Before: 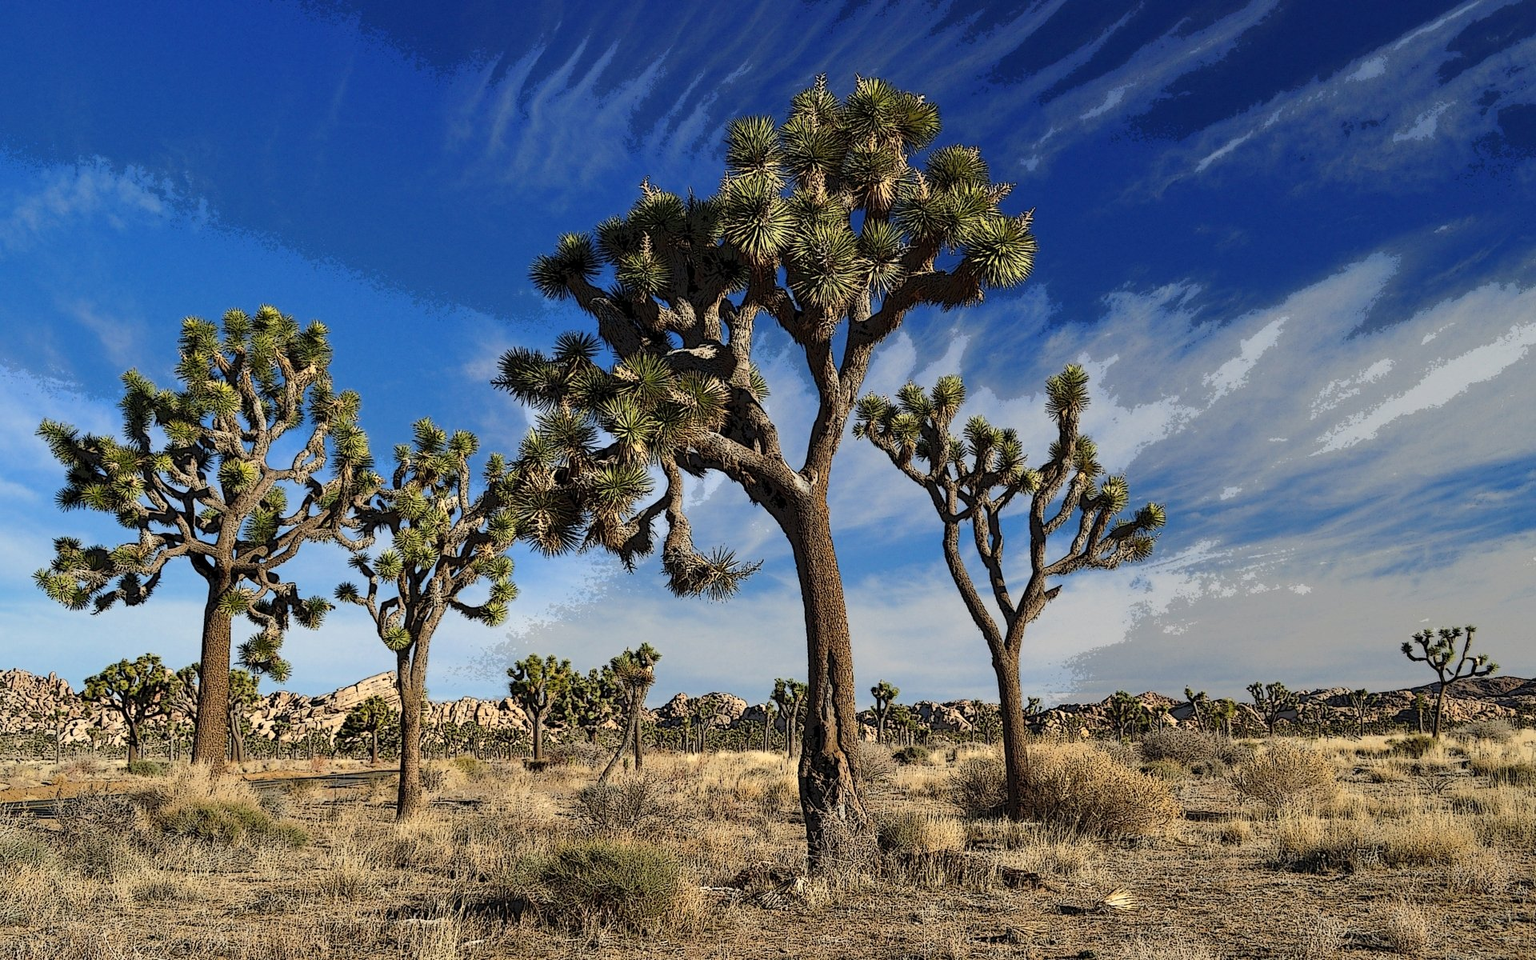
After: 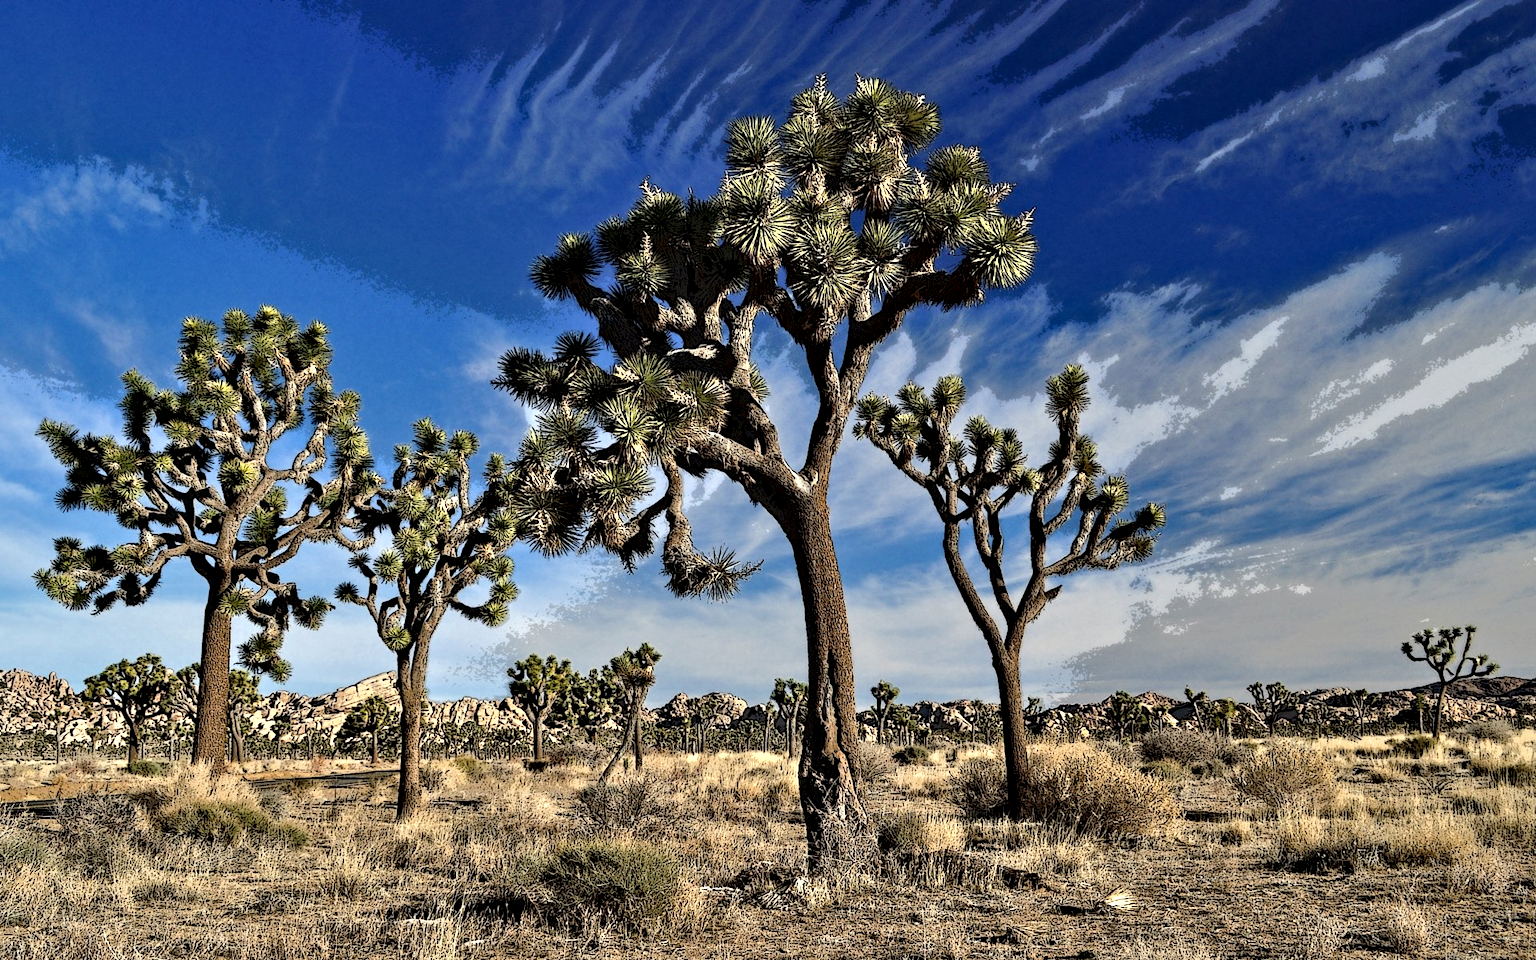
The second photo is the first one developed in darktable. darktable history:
contrast equalizer: octaves 7, y [[0.511, 0.558, 0.631, 0.632, 0.559, 0.512], [0.5 ×6], [0.507, 0.559, 0.627, 0.644, 0.647, 0.647], [0 ×6], [0 ×6]]
